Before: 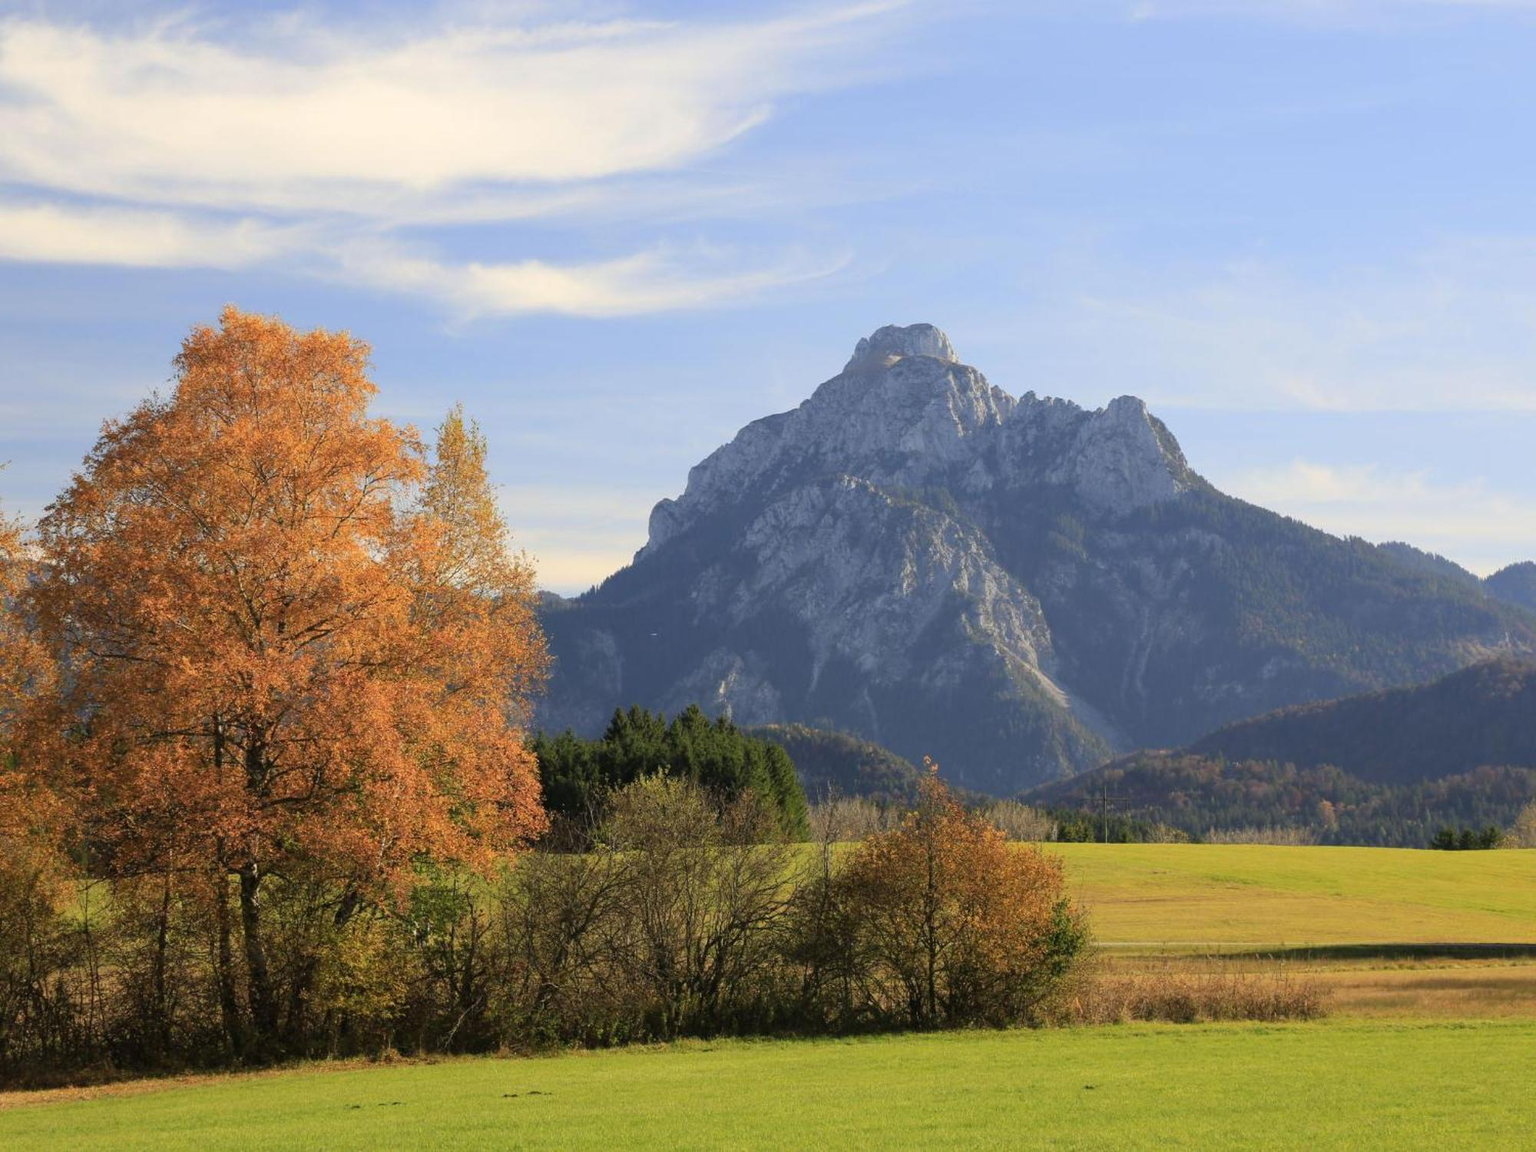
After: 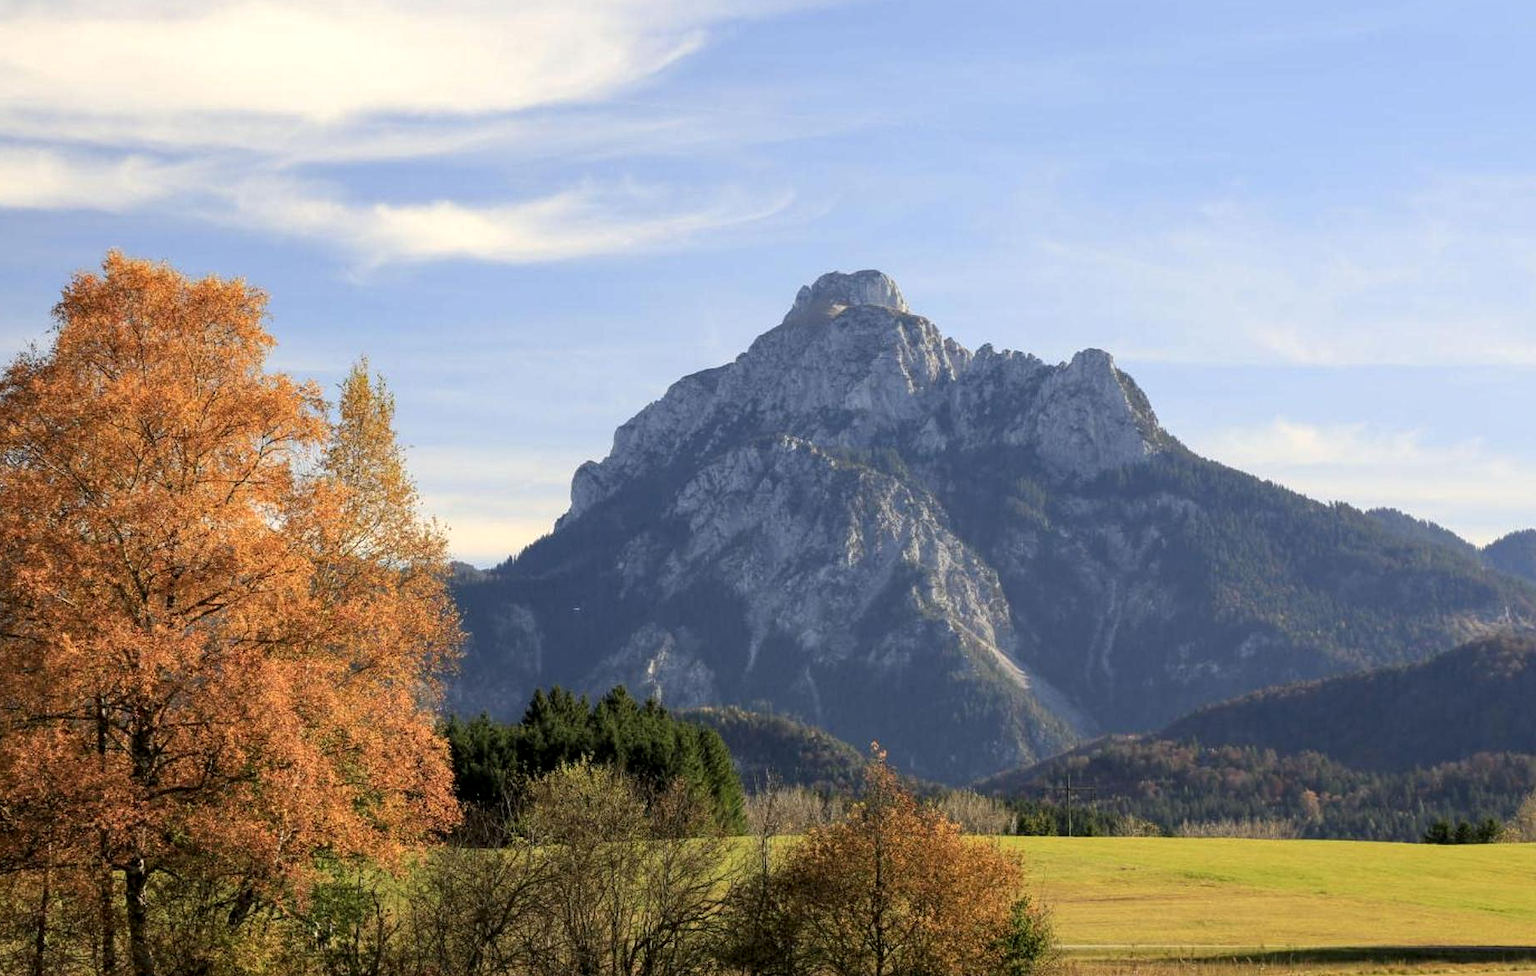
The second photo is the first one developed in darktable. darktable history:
crop: left 8.155%, top 6.611%, bottom 15.385%
local contrast: highlights 123%, shadows 126%, detail 140%, midtone range 0.254
